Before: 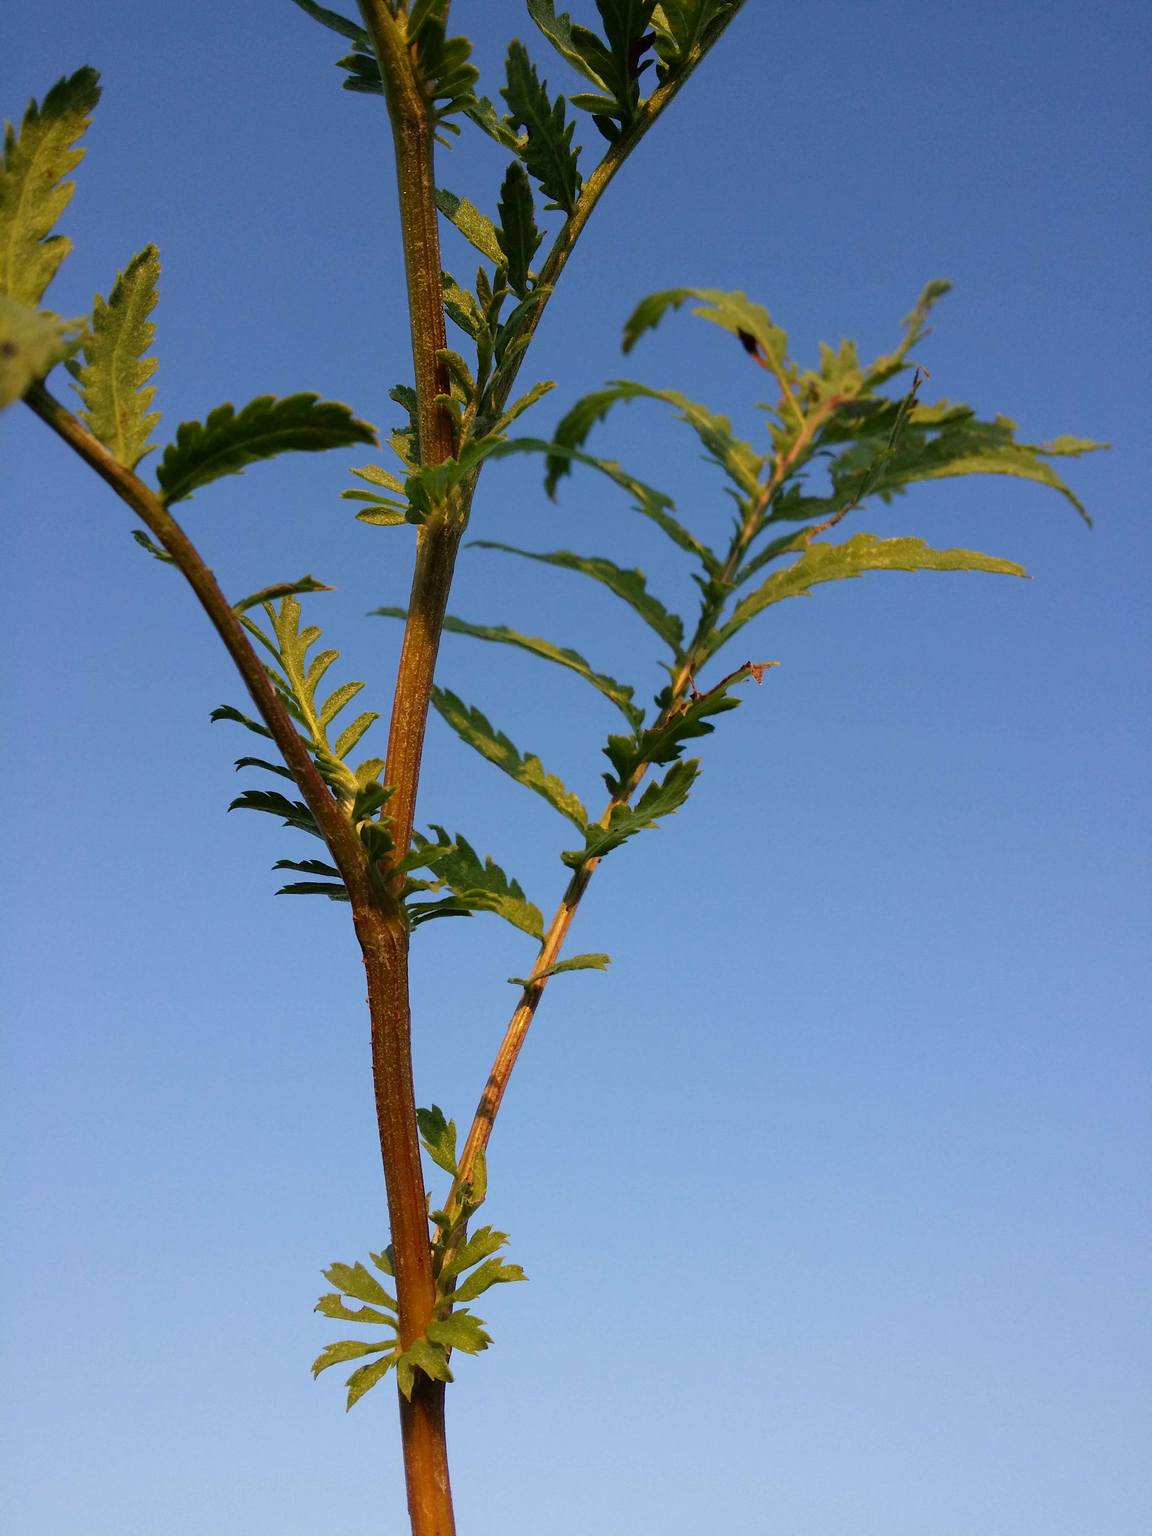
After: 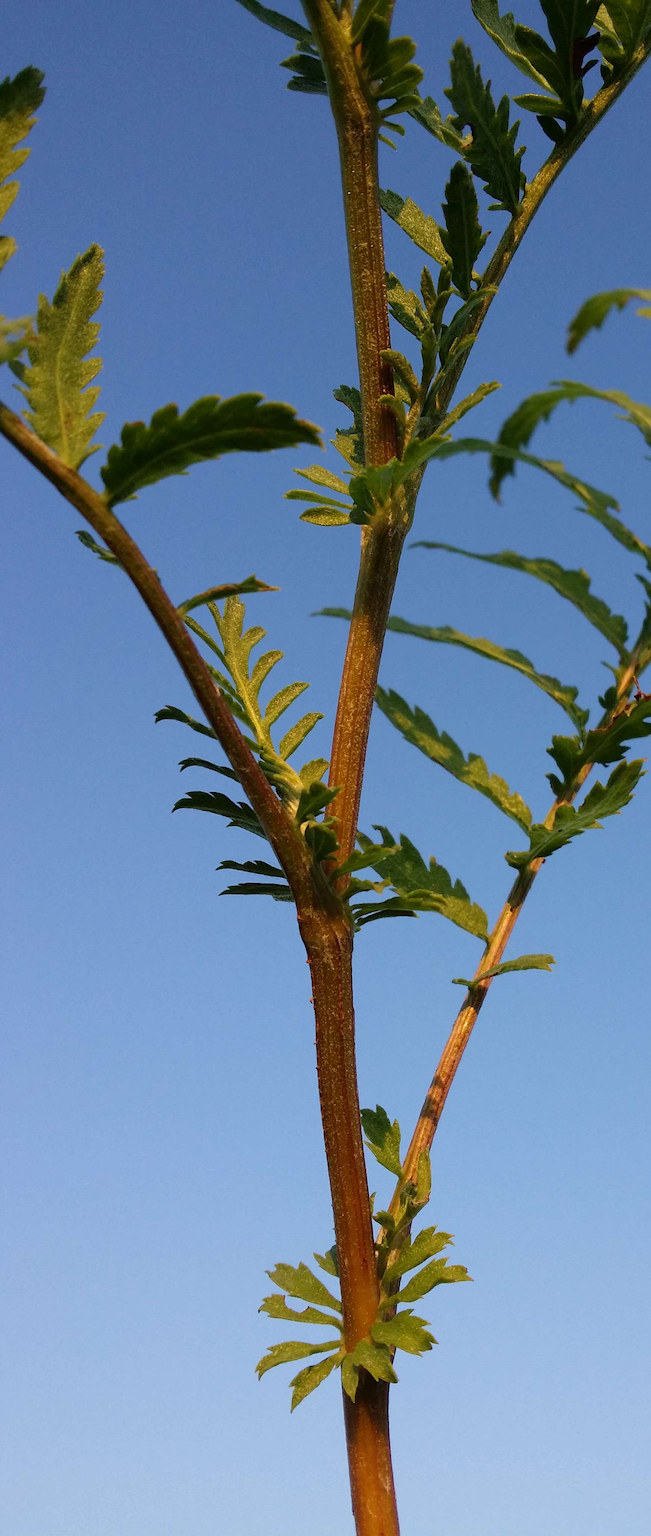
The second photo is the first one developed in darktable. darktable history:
crop: left 4.902%, right 38.538%
